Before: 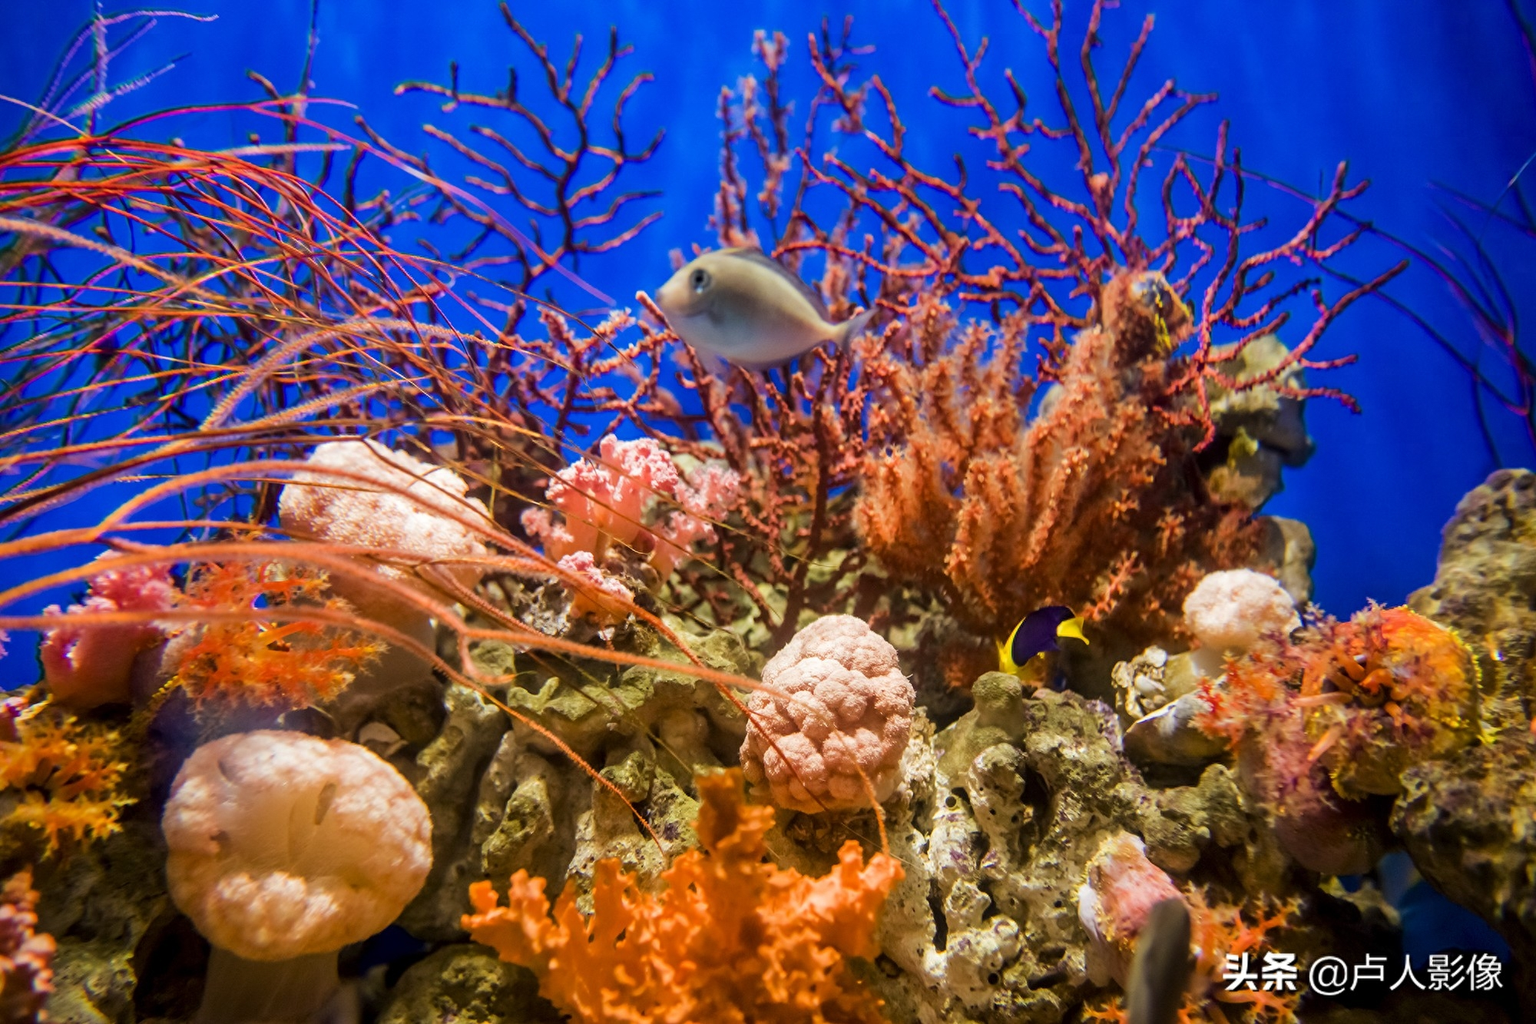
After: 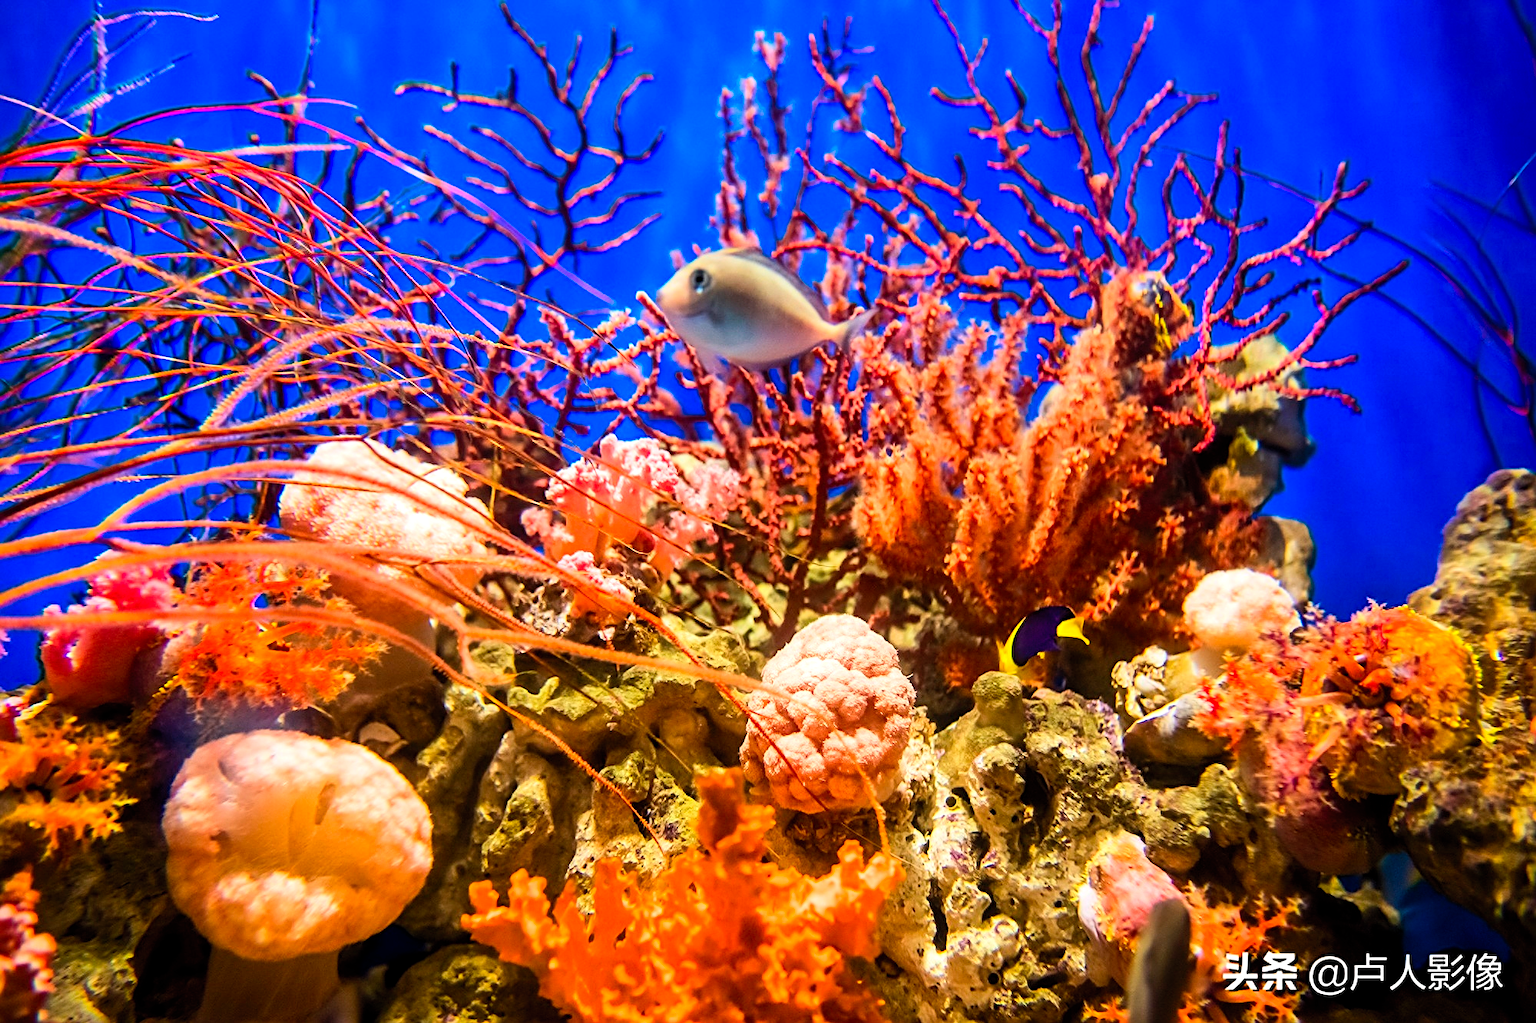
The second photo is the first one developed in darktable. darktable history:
color balance: contrast 10%
contrast brightness saturation: contrast 0.2, brightness 0.16, saturation 0.22
sharpen: on, module defaults
